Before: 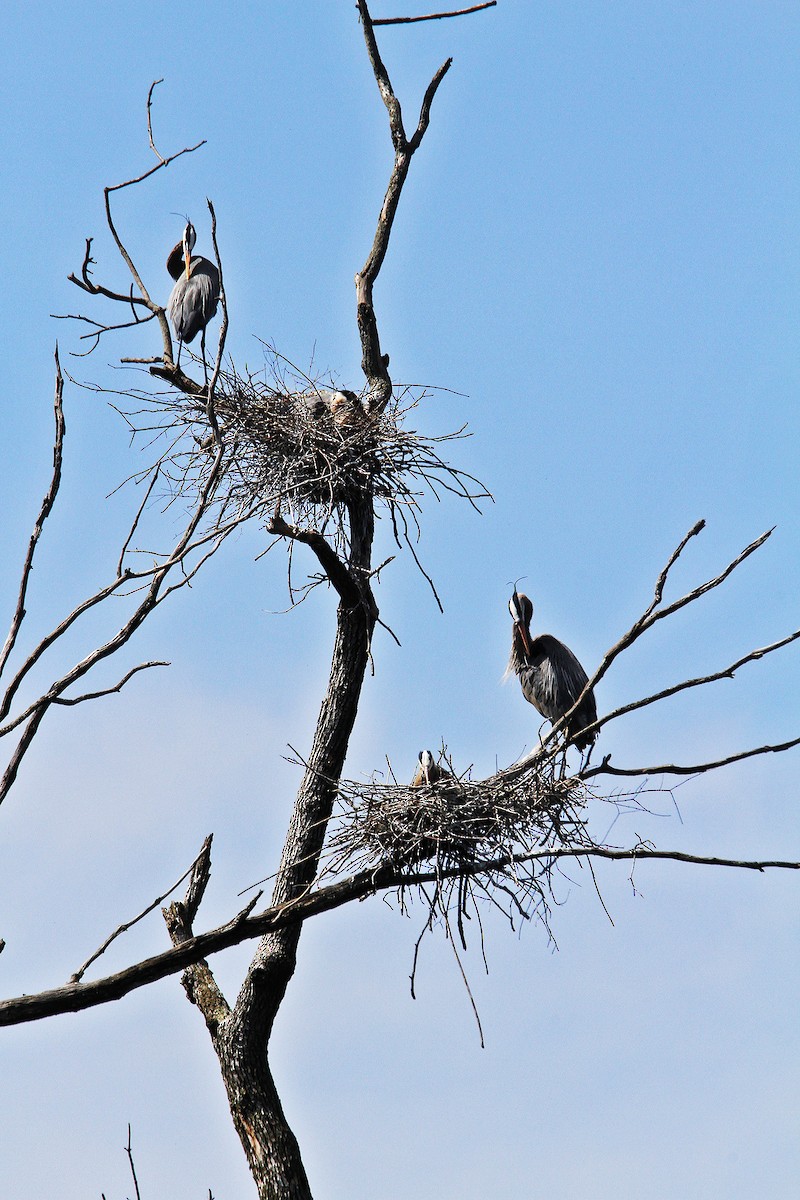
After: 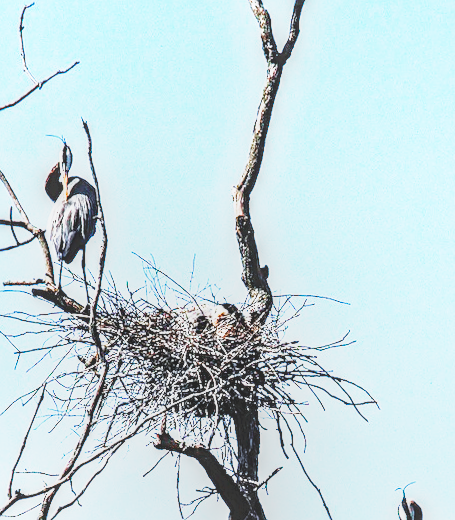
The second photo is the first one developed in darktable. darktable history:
sharpen: on, module defaults
exposure: compensate highlight preservation false
local contrast: highlights 0%, shadows 0%, detail 133%
rotate and perspective: rotation -2.22°, lens shift (horizontal) -0.022, automatic cropping off
white balance: red 0.967, blue 1.049
crop: left 15.306%, top 9.065%, right 30.789%, bottom 48.638%
tone curve: curves: ch0 [(0, 0) (0.003, 0.024) (0.011, 0.029) (0.025, 0.044) (0.044, 0.072) (0.069, 0.104) (0.1, 0.131) (0.136, 0.159) (0.177, 0.191) (0.224, 0.245) (0.277, 0.298) (0.335, 0.354) (0.399, 0.428) (0.468, 0.503) (0.543, 0.596) (0.623, 0.684) (0.709, 0.781) (0.801, 0.843) (0.898, 0.946) (1, 1)], preserve colors none
base curve: curves: ch0 [(0, 0) (0.012, 0.01) (0.073, 0.168) (0.31, 0.711) (0.645, 0.957) (1, 1)], preserve colors none
